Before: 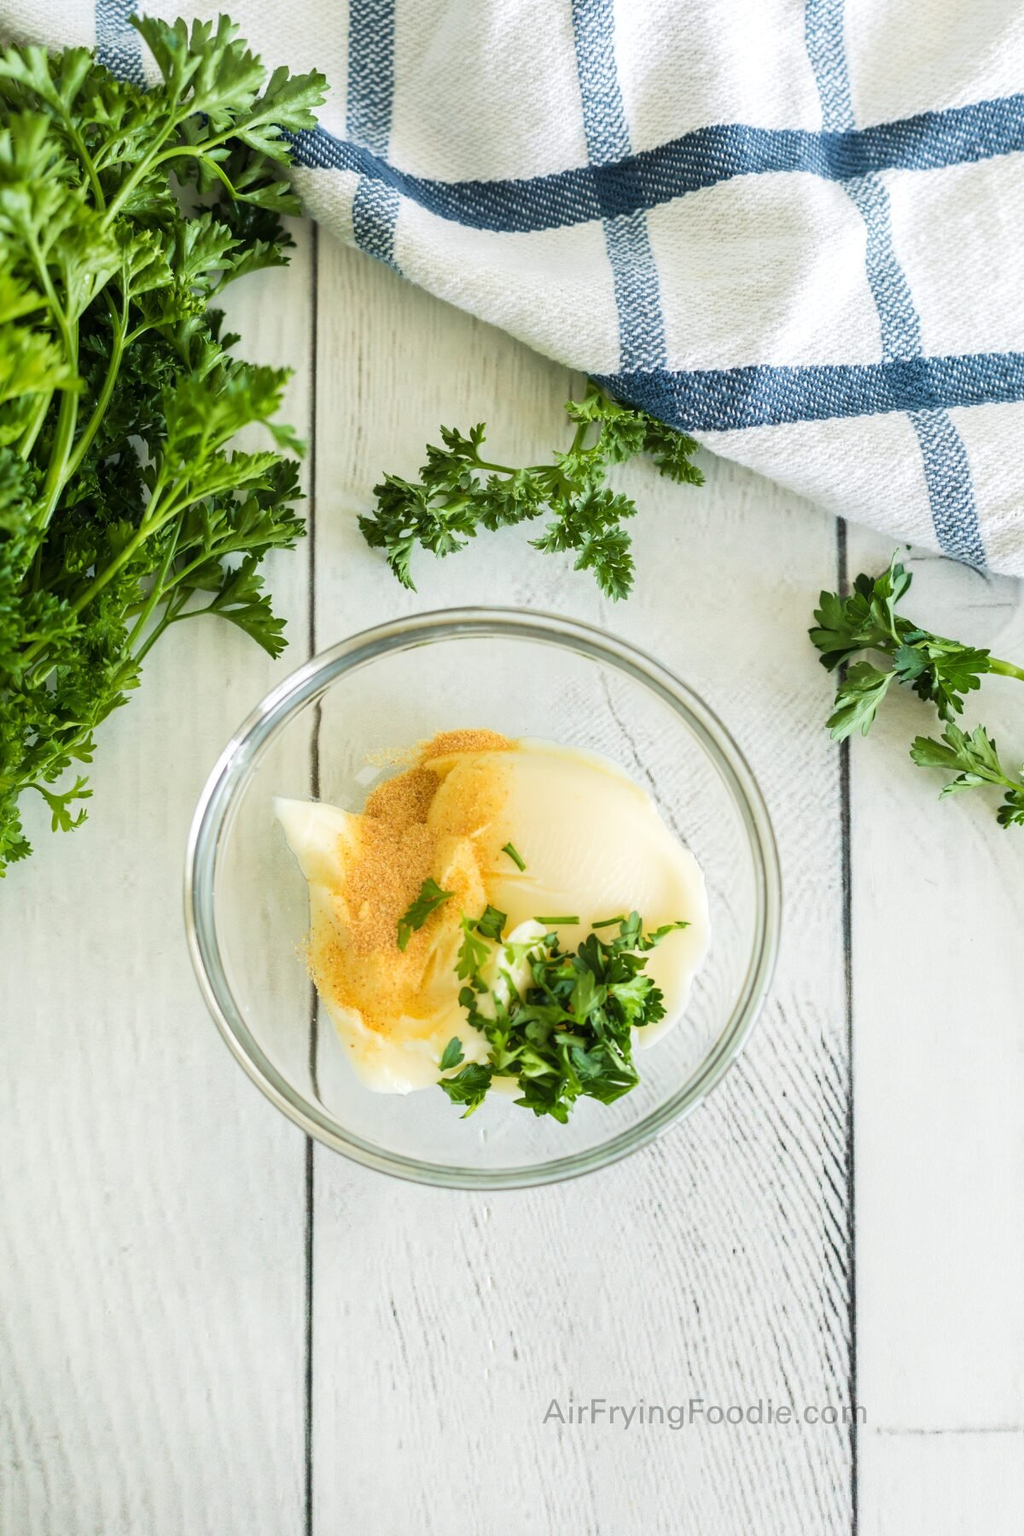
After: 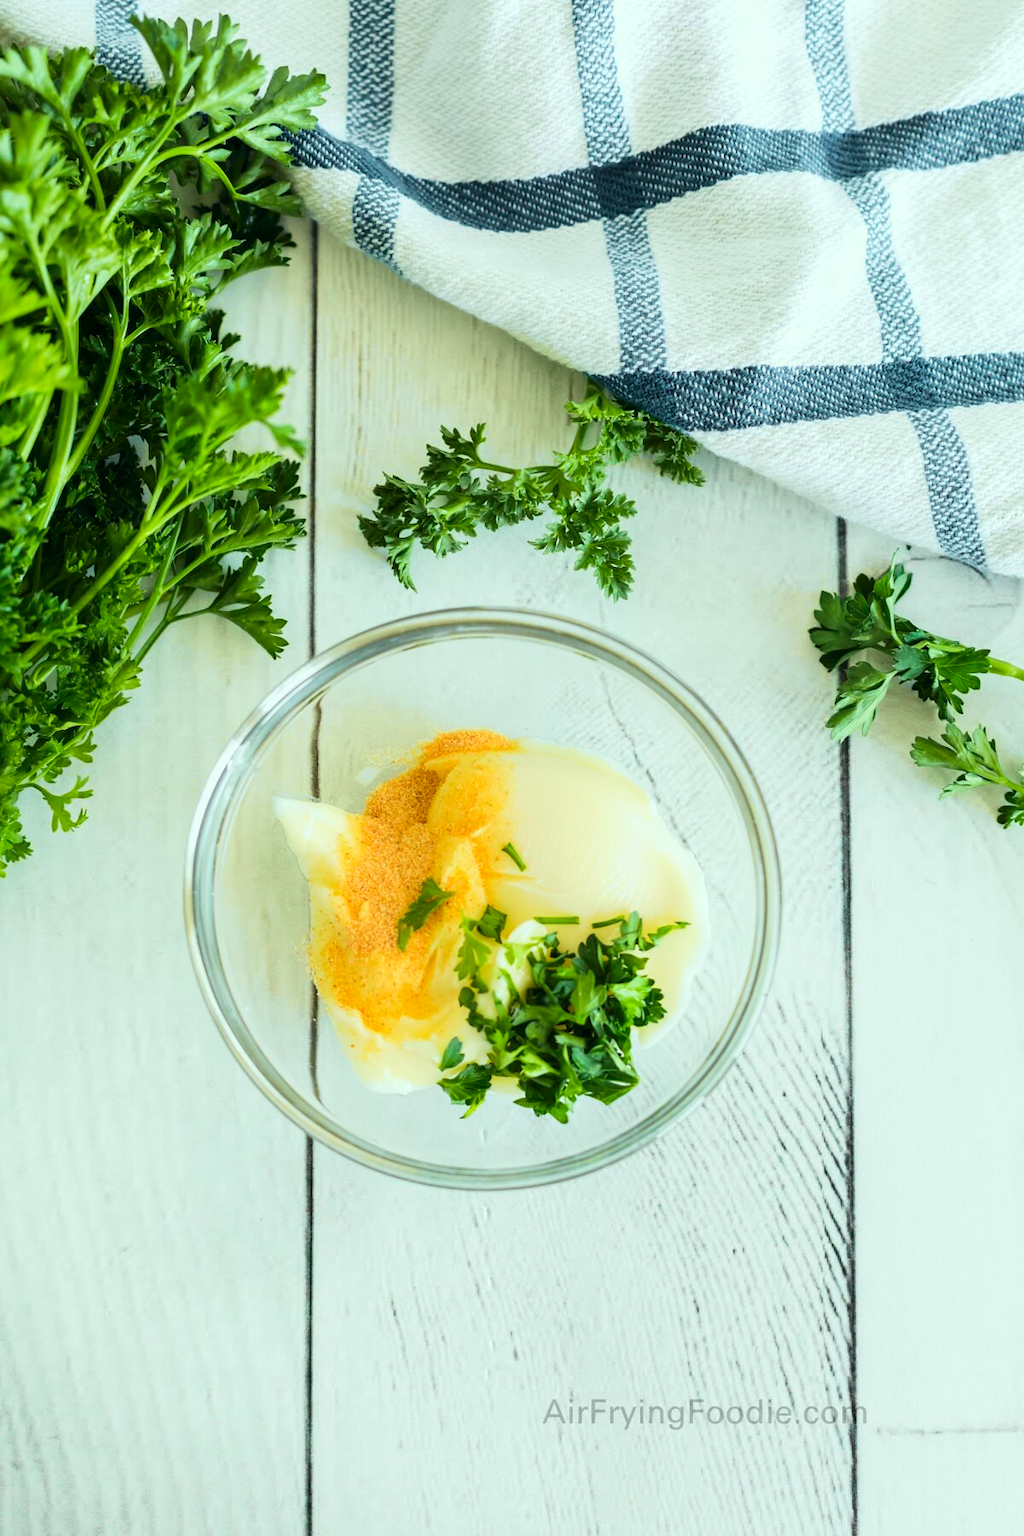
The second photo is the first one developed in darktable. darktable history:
color correction: highlights a* -6.69, highlights b* 0.49
tone curve: curves: ch0 [(0, 0.003) (0.056, 0.041) (0.211, 0.187) (0.482, 0.519) (0.836, 0.864) (0.997, 0.984)]; ch1 [(0, 0) (0.276, 0.206) (0.393, 0.364) (0.482, 0.471) (0.506, 0.5) (0.523, 0.523) (0.572, 0.604) (0.635, 0.665) (0.695, 0.759) (1, 1)]; ch2 [(0, 0) (0.438, 0.456) (0.473, 0.47) (0.503, 0.503) (0.536, 0.527) (0.562, 0.584) (0.612, 0.61) (0.679, 0.72) (1, 1)], color space Lab, independent channels, preserve colors none
